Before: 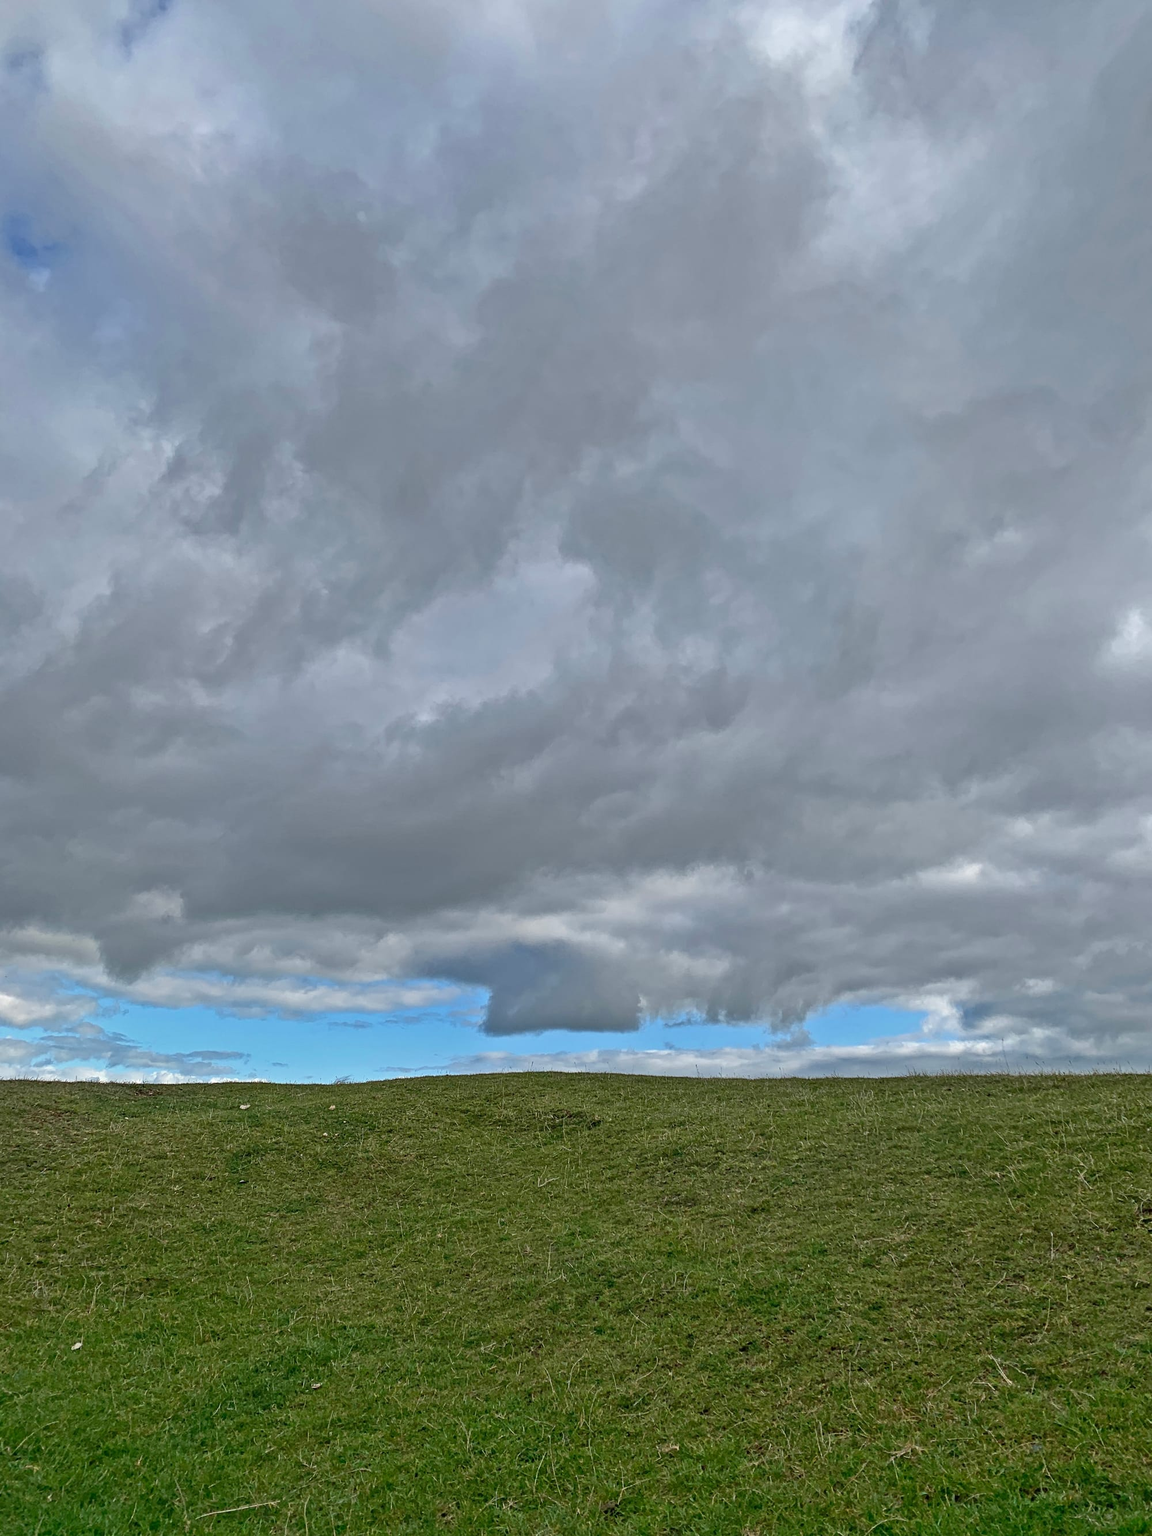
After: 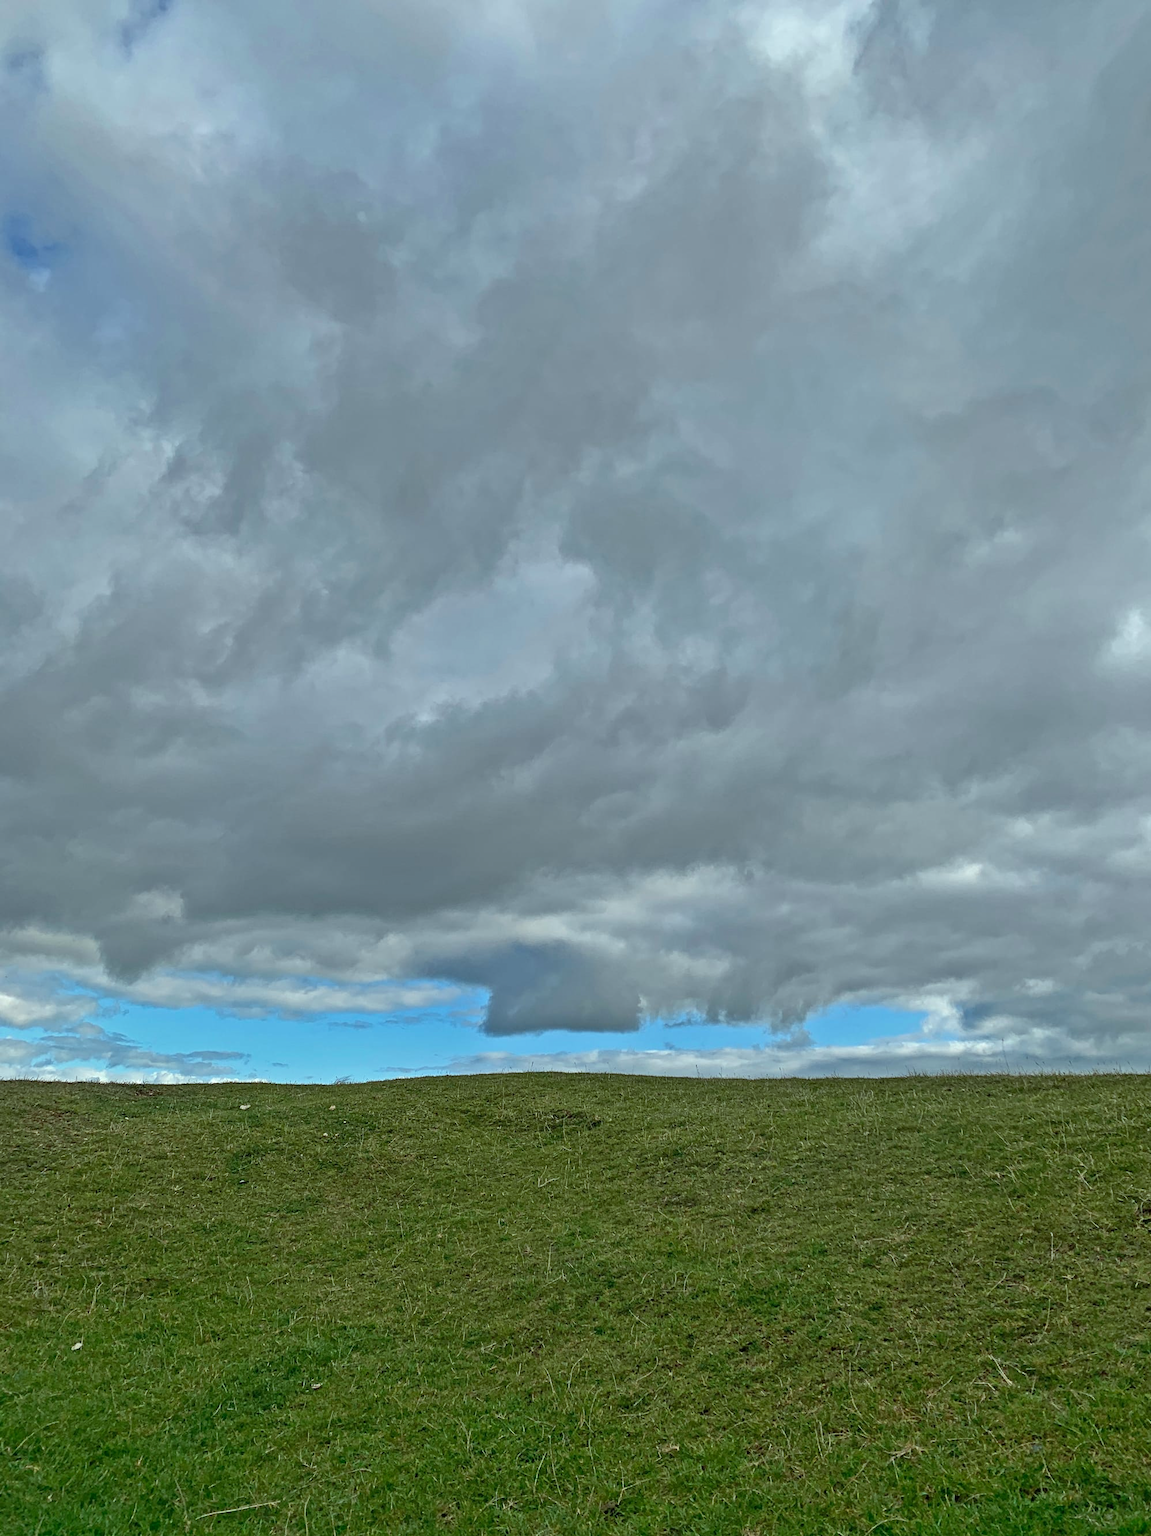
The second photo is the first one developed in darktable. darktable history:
color correction: highlights a* -6.93, highlights b* 0.456
